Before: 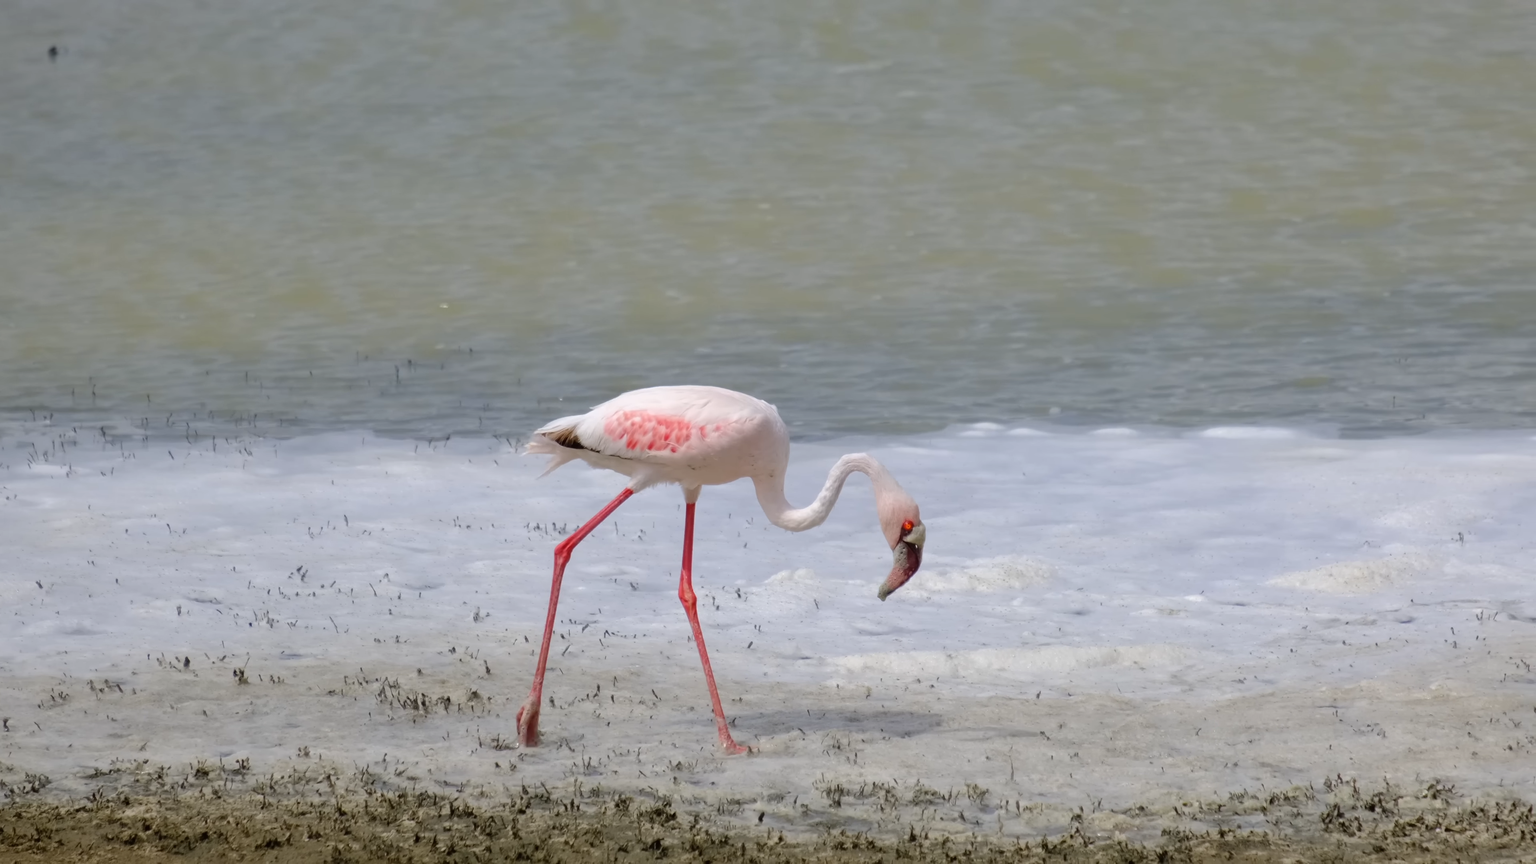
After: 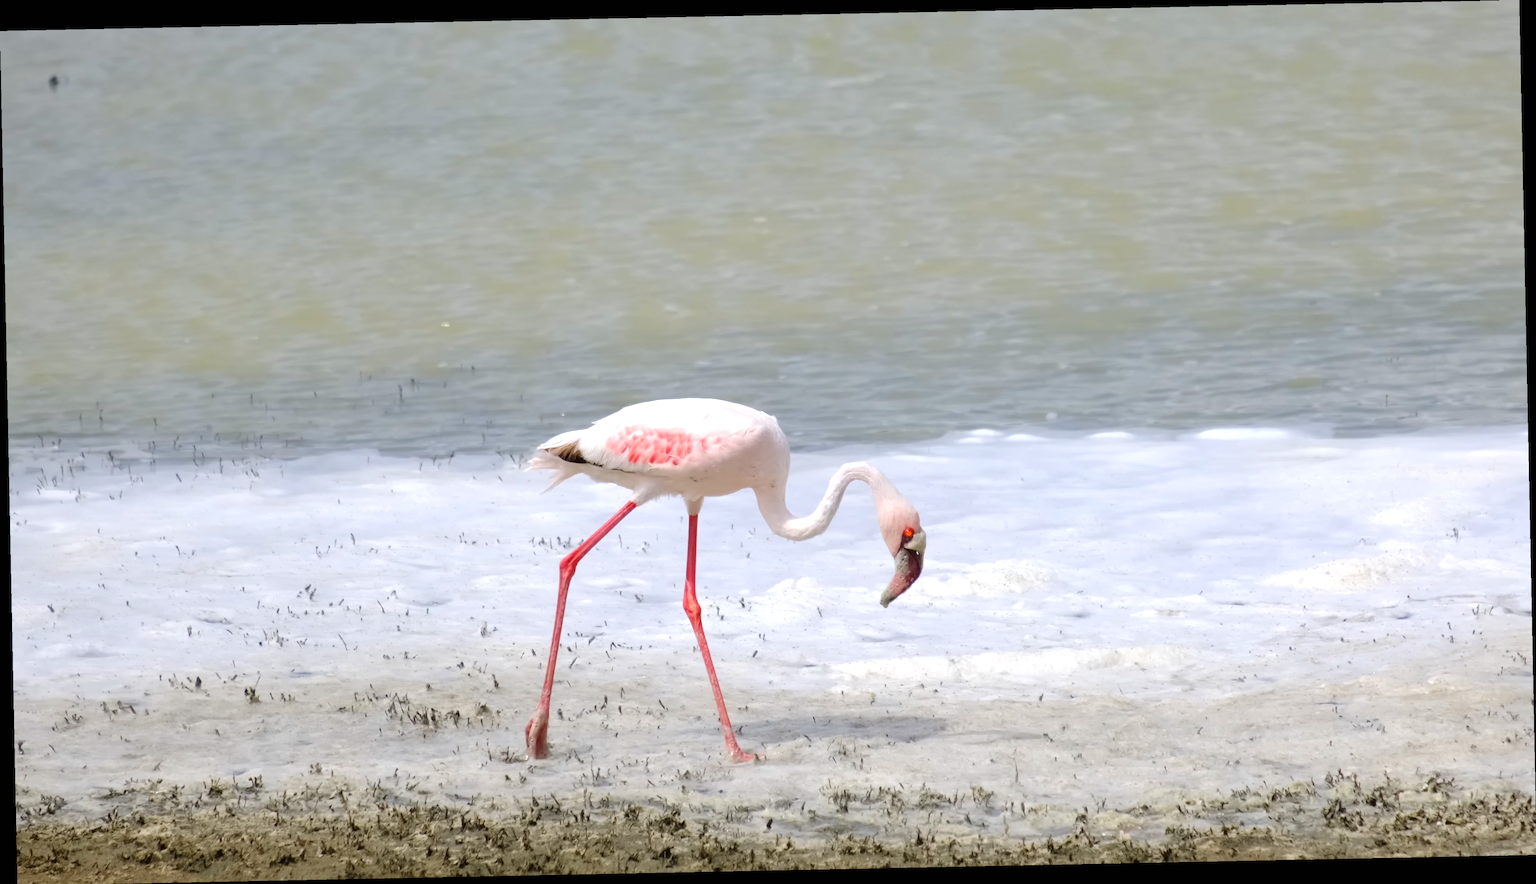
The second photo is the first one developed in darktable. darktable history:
rotate and perspective: rotation -1.17°, automatic cropping off
exposure: black level correction 0, exposure 0.7 EV, compensate highlight preservation false
